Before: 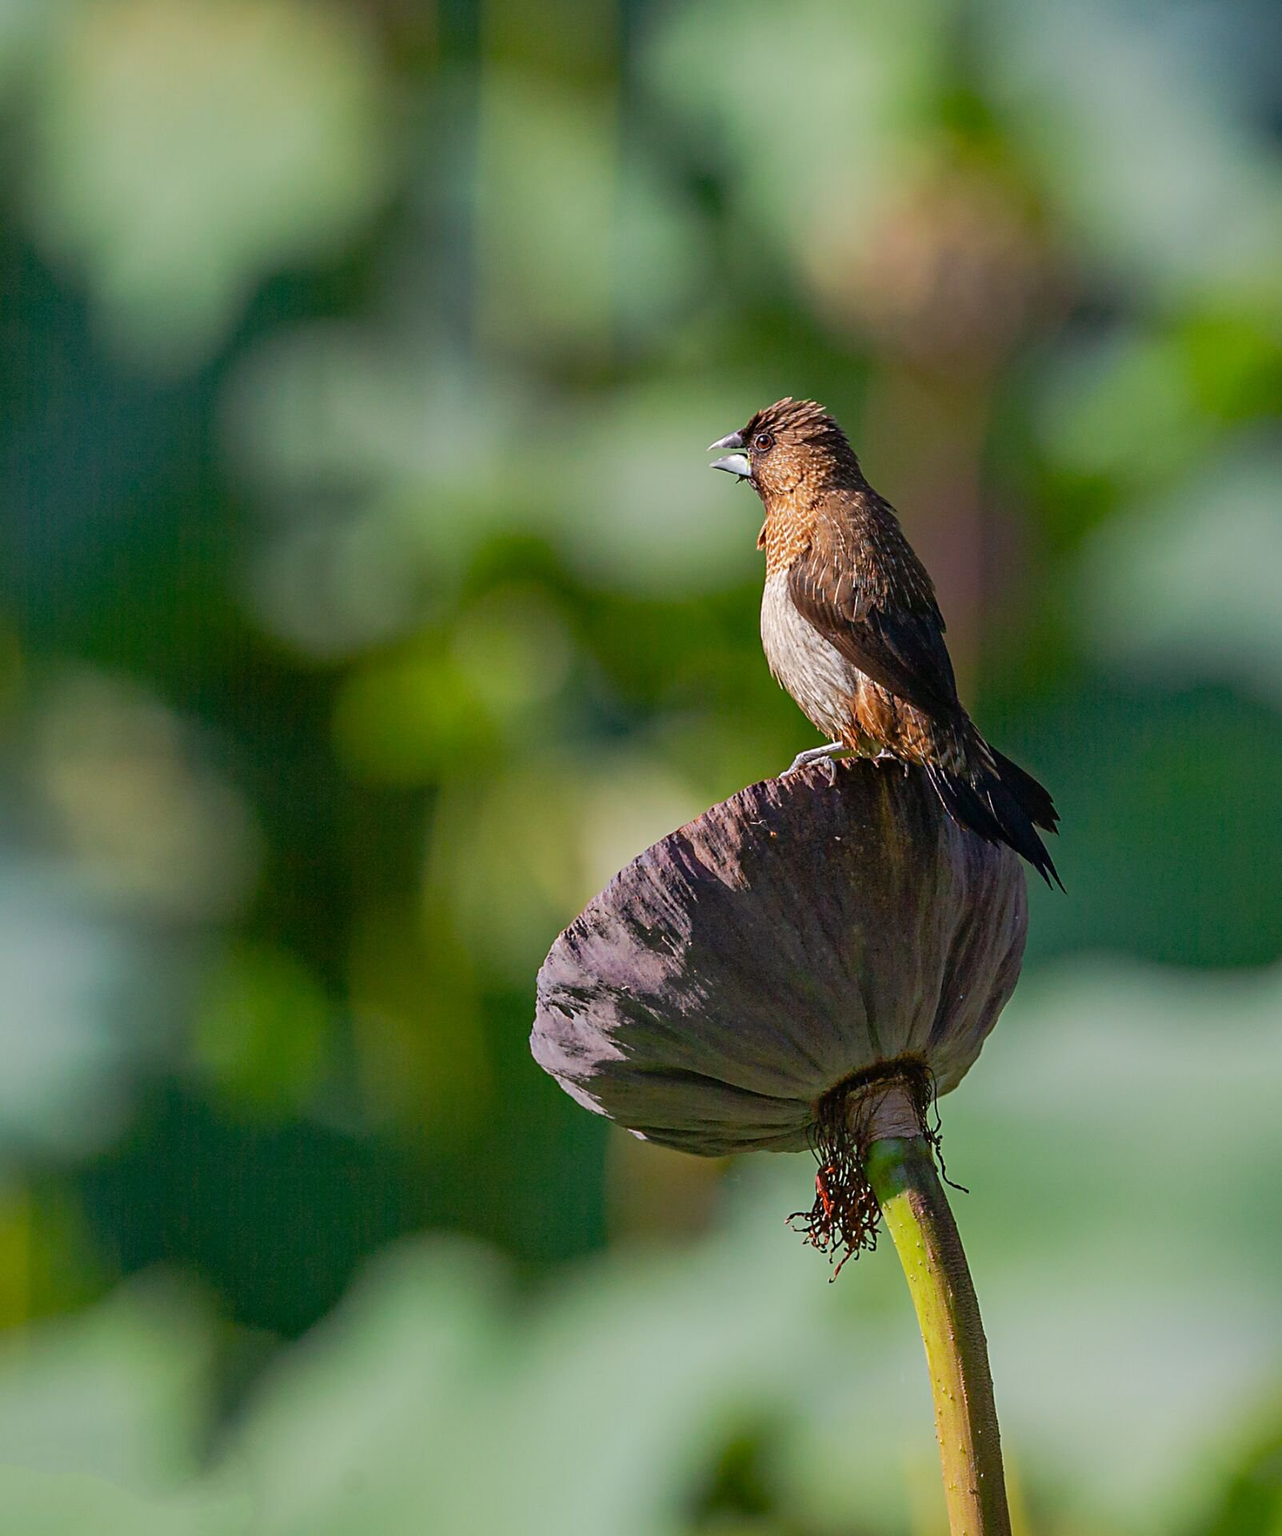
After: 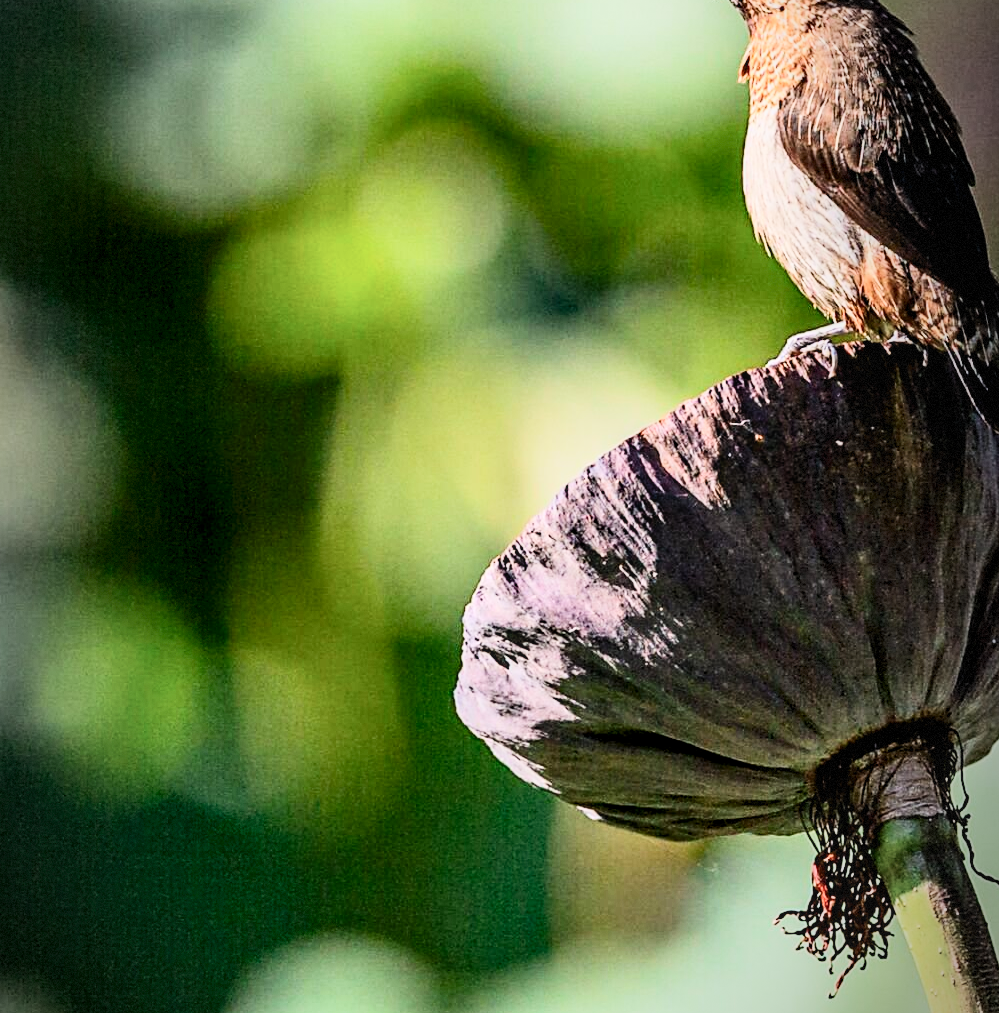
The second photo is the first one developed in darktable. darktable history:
filmic rgb: black relative exposure -4.29 EV, white relative exposure 4.56 EV, hardness 2.4, contrast 1.05
contrast brightness saturation: contrast 0.391, brightness 0.102
haze removal: strength 0.099, compatibility mode true, adaptive false
crop: left 13.02%, top 31.56%, right 24.648%, bottom 15.667%
vignetting: fall-off start 97.02%, fall-off radius 98.72%, width/height ratio 0.612, dithering 8-bit output
exposure: exposure 1.001 EV, compensate exposure bias true, compensate highlight preservation false
local contrast: on, module defaults
